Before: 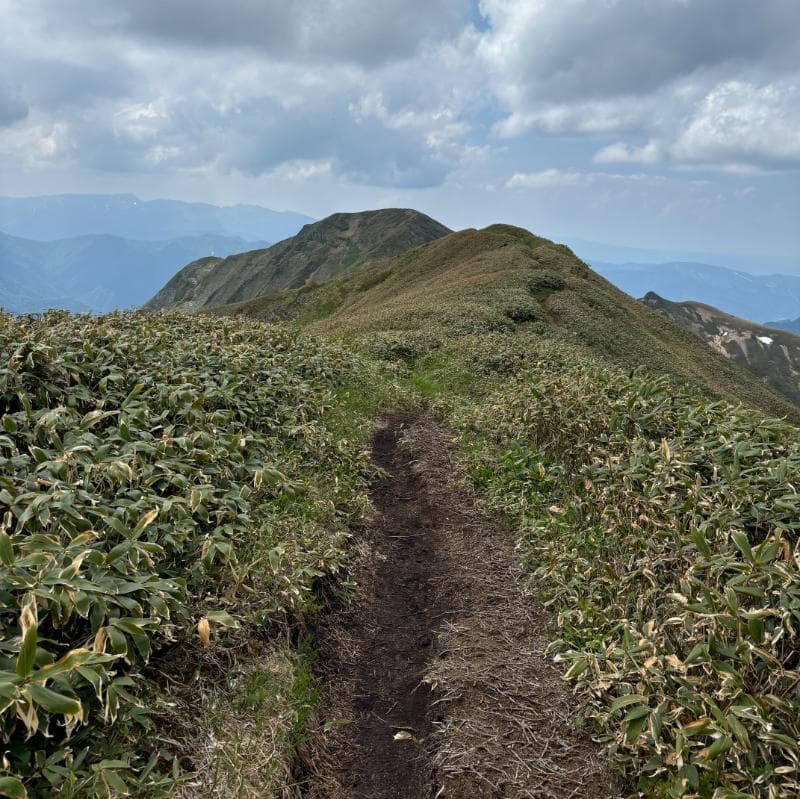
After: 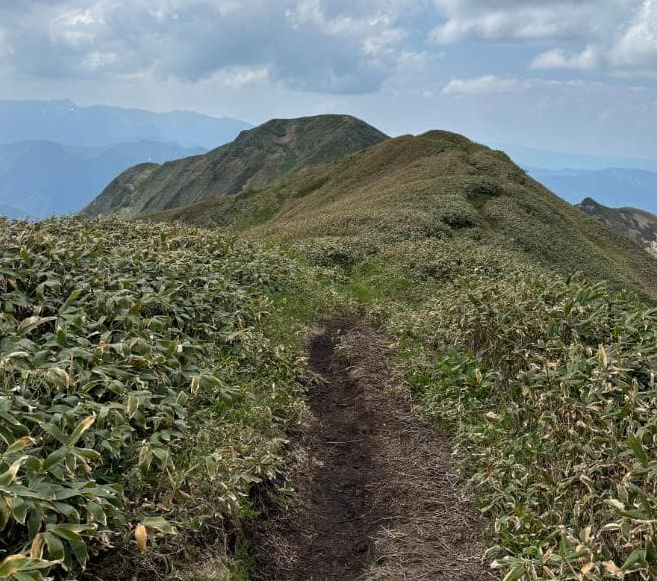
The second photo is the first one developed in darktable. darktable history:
crop: left 7.885%, top 11.794%, right 9.945%, bottom 15.455%
